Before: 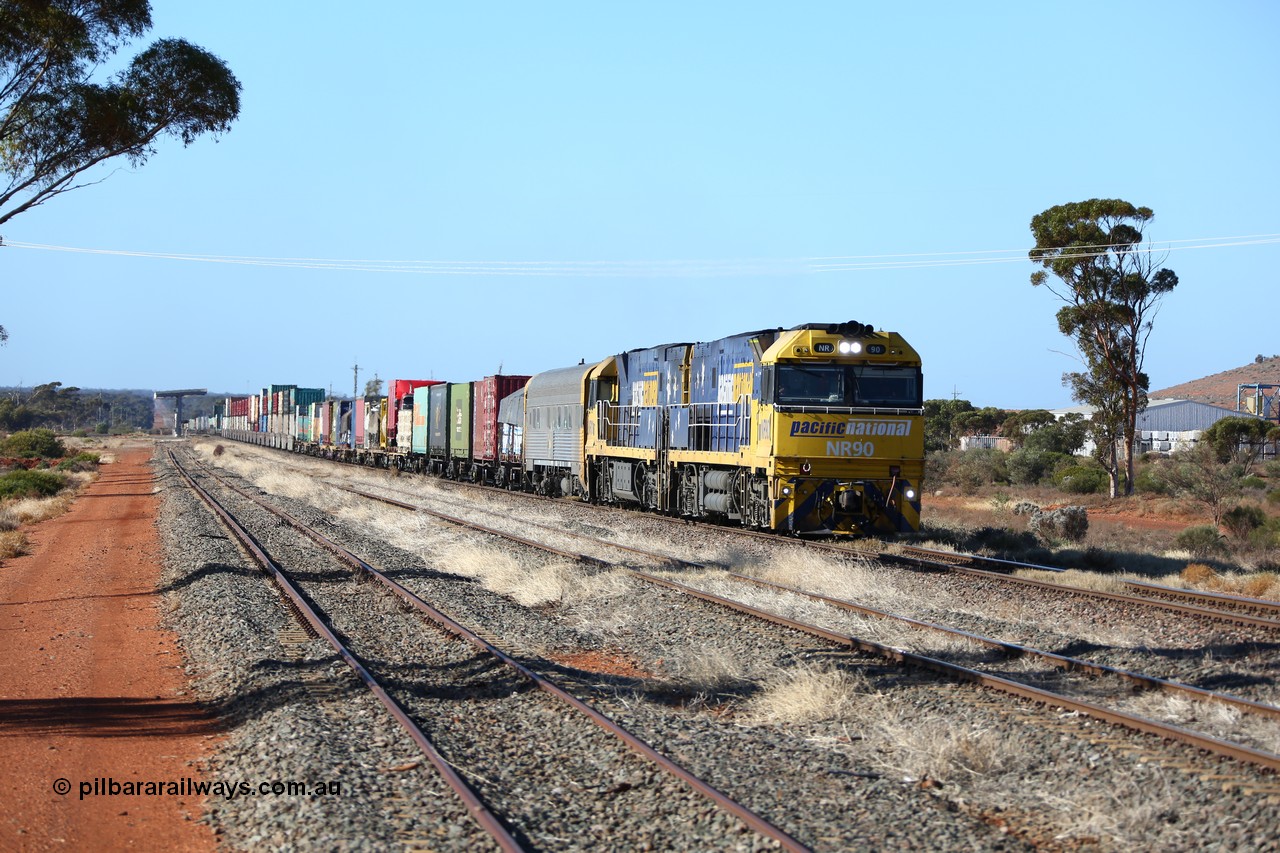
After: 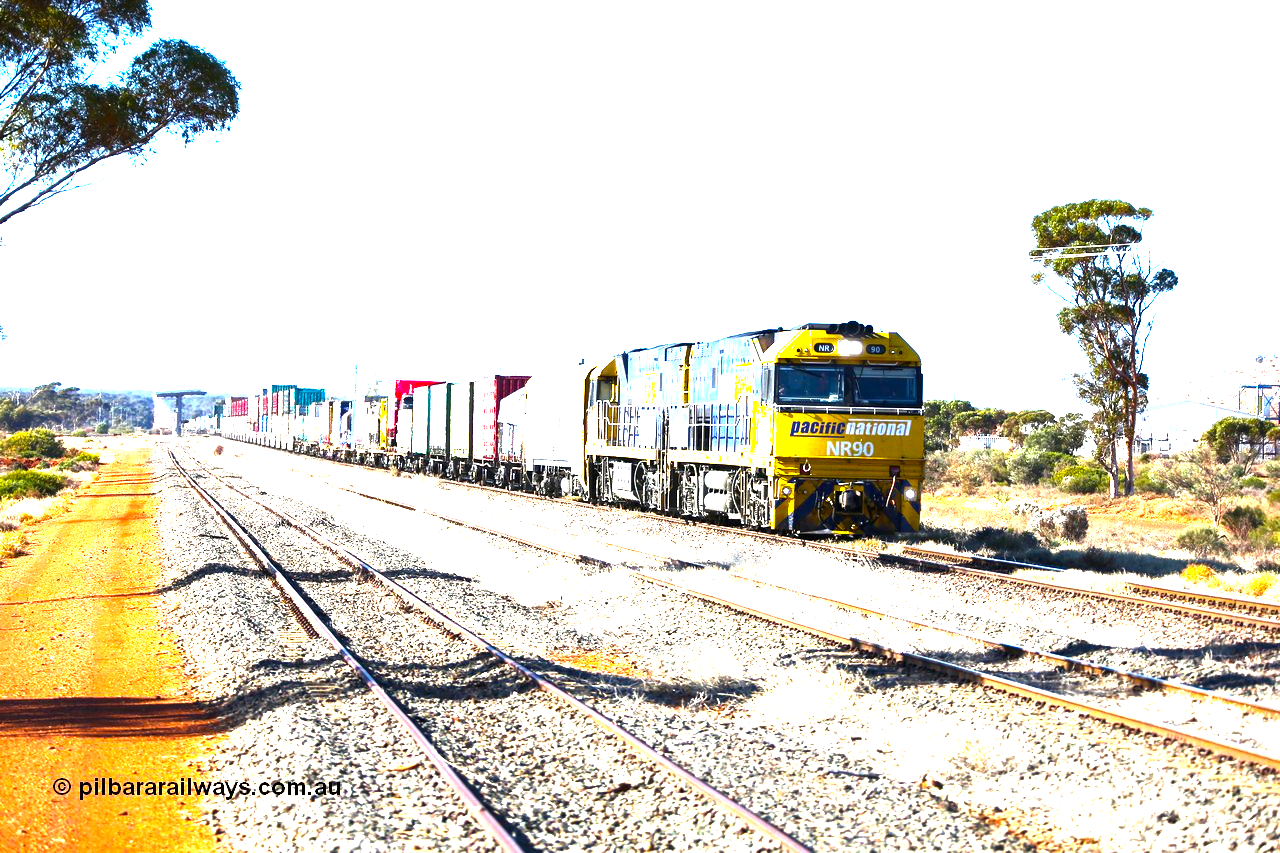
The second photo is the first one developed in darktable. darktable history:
exposure: black level correction 0.001, exposure 0.5 EV, compensate exposure bias true, compensate highlight preservation false
color balance rgb: perceptual saturation grading › global saturation 25%, perceptual brilliance grading › global brilliance 35%, perceptual brilliance grading › highlights 50%, perceptual brilliance grading › mid-tones 60%, perceptual brilliance grading › shadows 35%, global vibrance 20%
